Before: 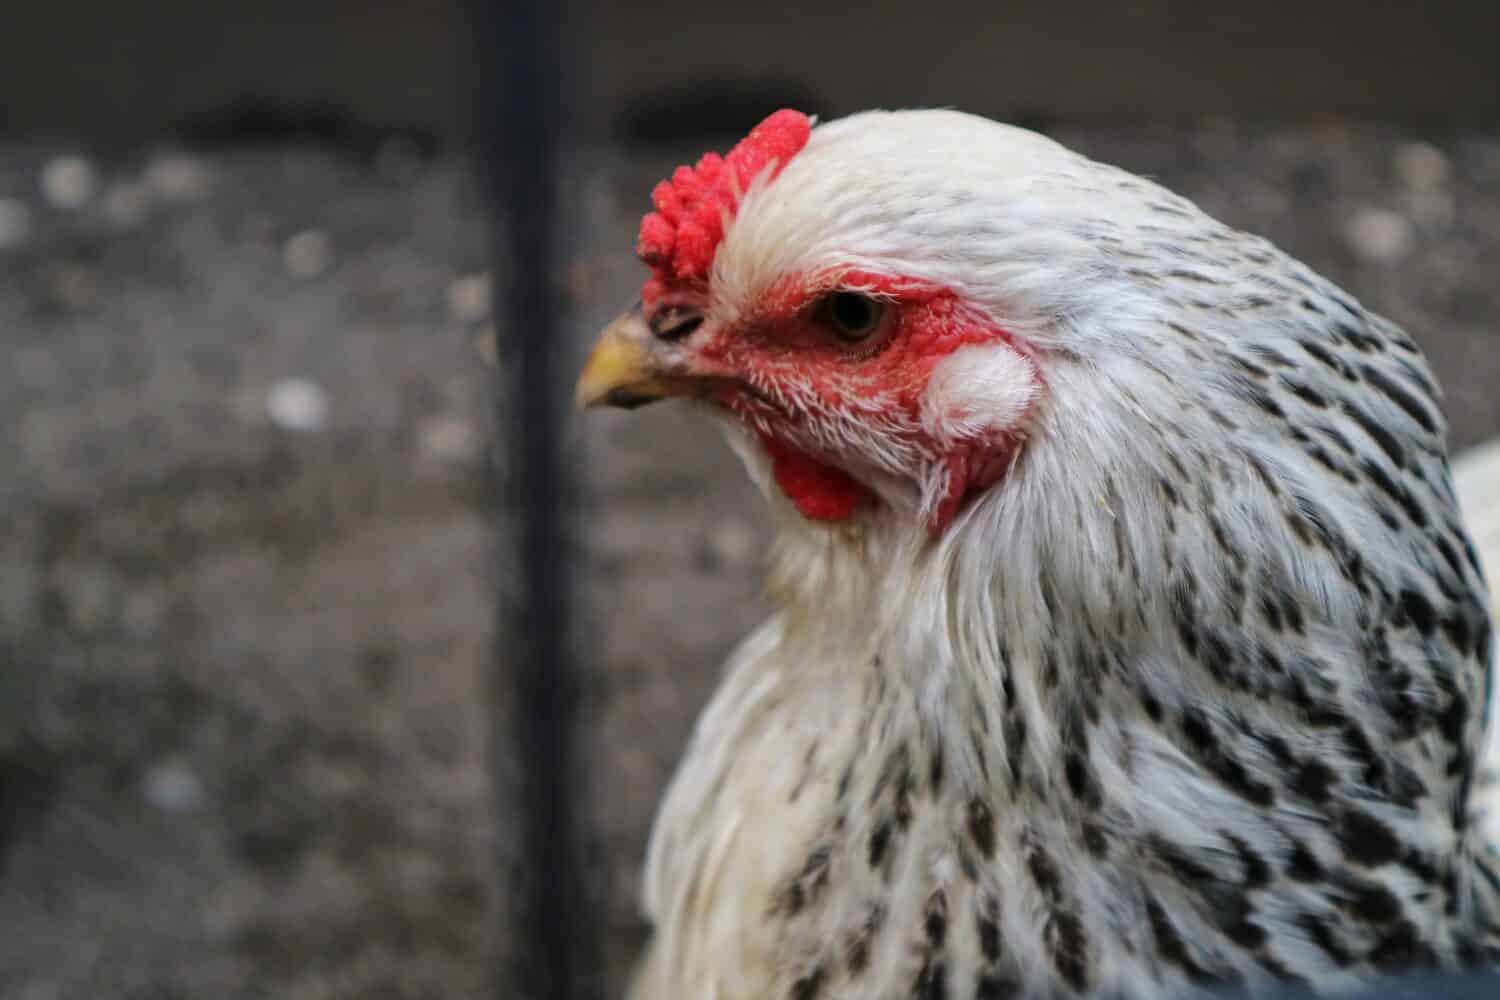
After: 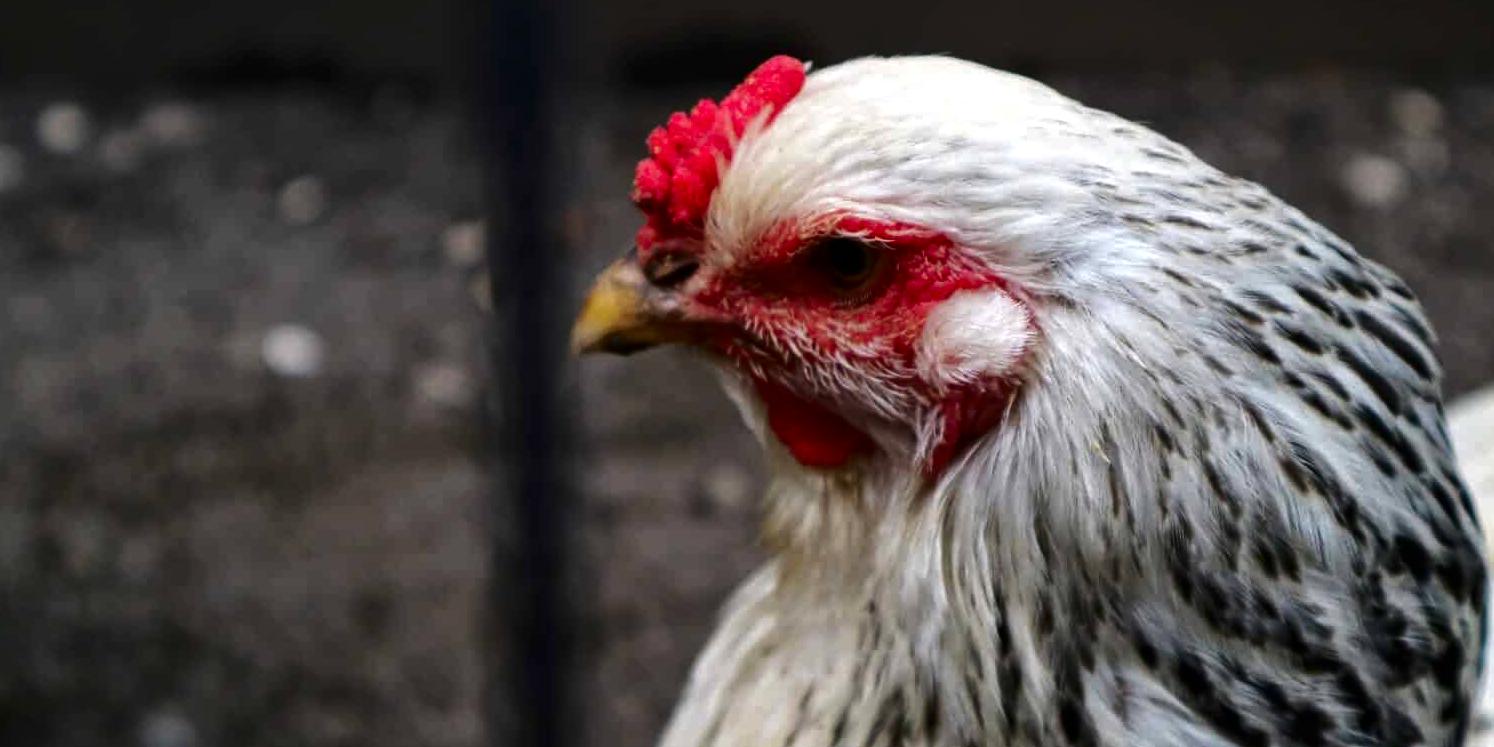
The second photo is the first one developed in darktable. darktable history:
contrast brightness saturation: brightness -0.201, saturation 0.08
crop: left 0.349%, top 5.482%, bottom 19.779%
tone equalizer: -8 EV -0.444 EV, -7 EV -0.376 EV, -6 EV -0.323 EV, -5 EV -0.239 EV, -3 EV 0.22 EV, -2 EV 0.349 EV, -1 EV 0.388 EV, +0 EV 0.405 EV, edges refinement/feathering 500, mask exposure compensation -1.57 EV, preserve details no
